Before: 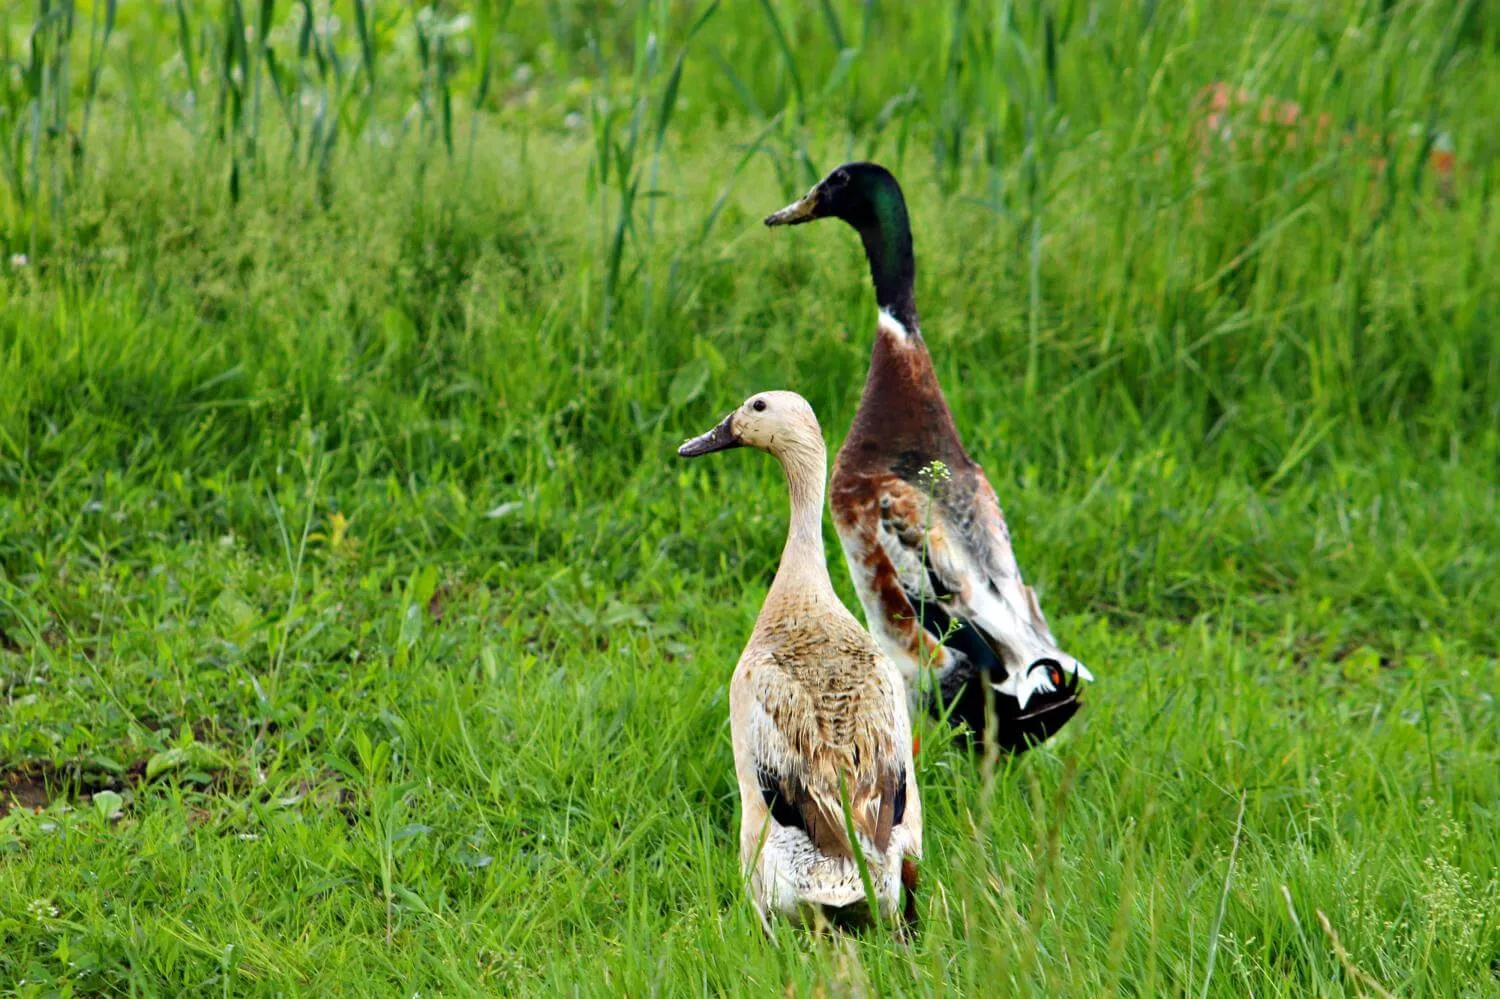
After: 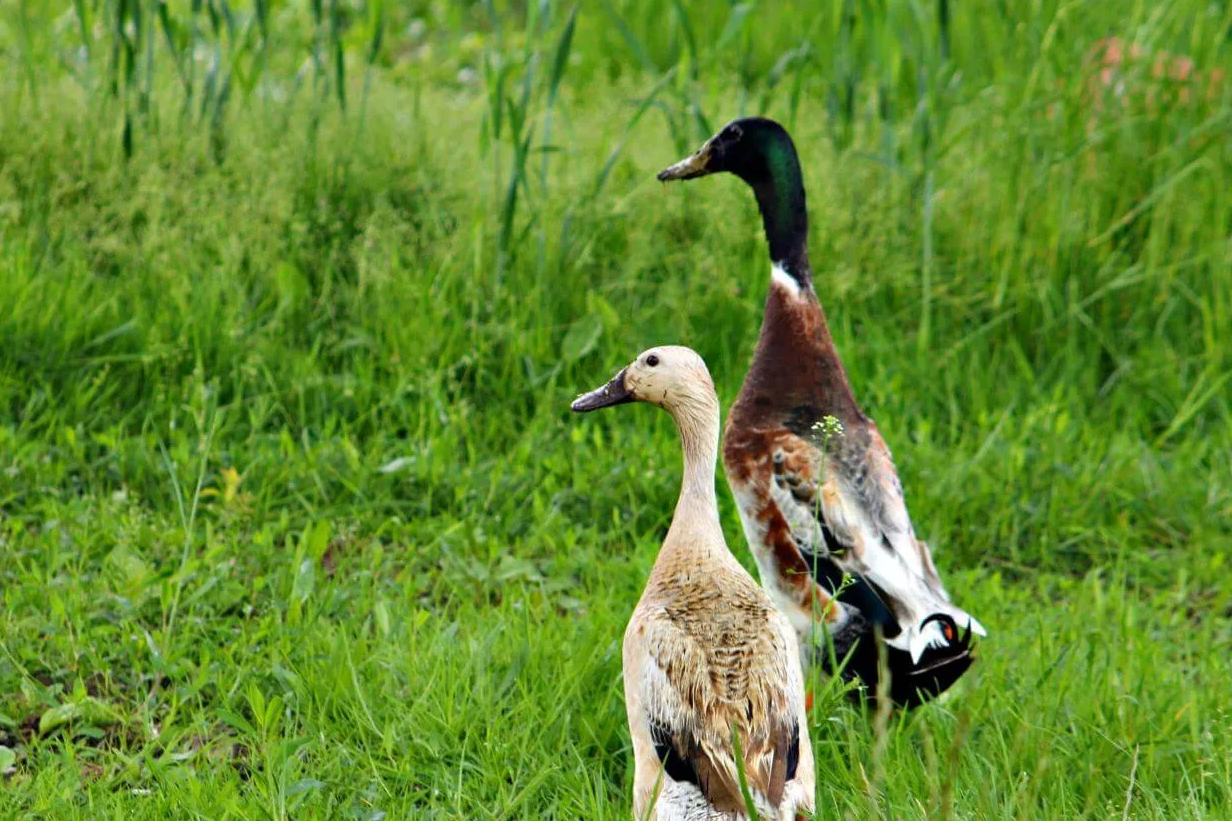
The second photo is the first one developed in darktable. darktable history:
white balance: red 1, blue 1
crop and rotate: left 7.196%, top 4.574%, right 10.605%, bottom 13.178%
